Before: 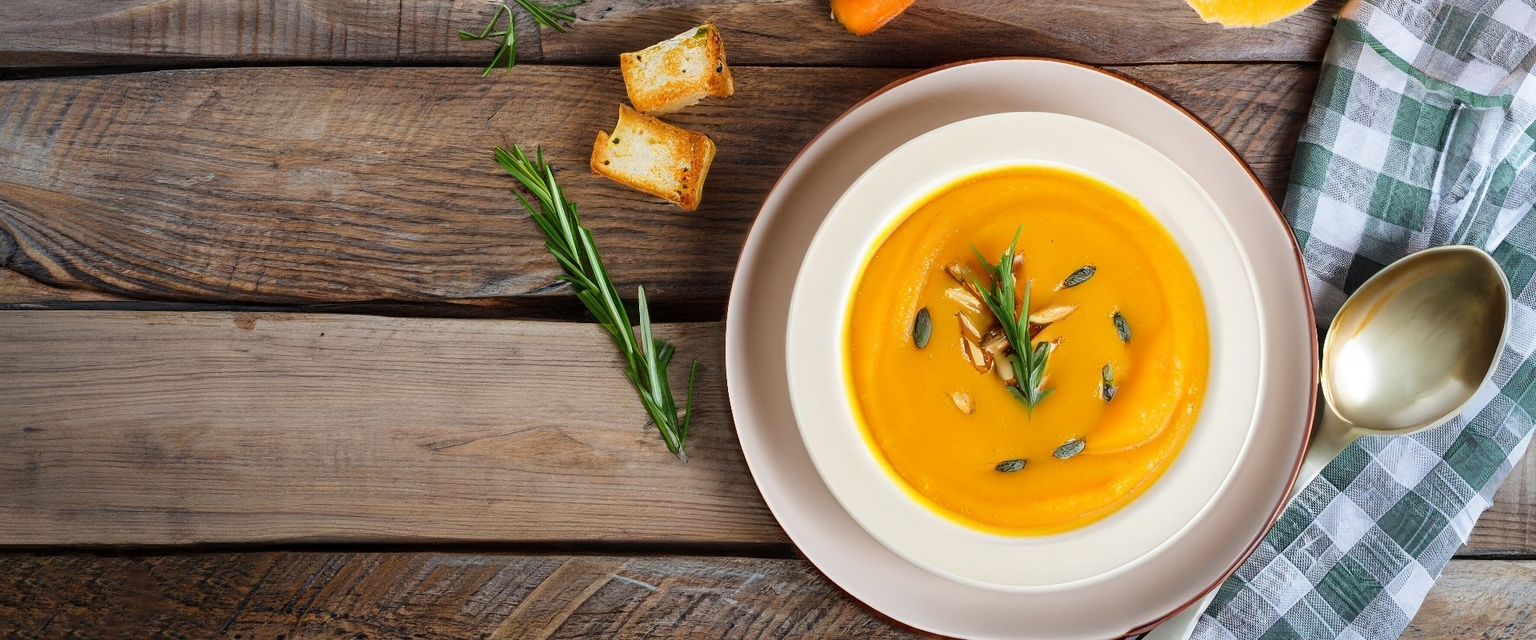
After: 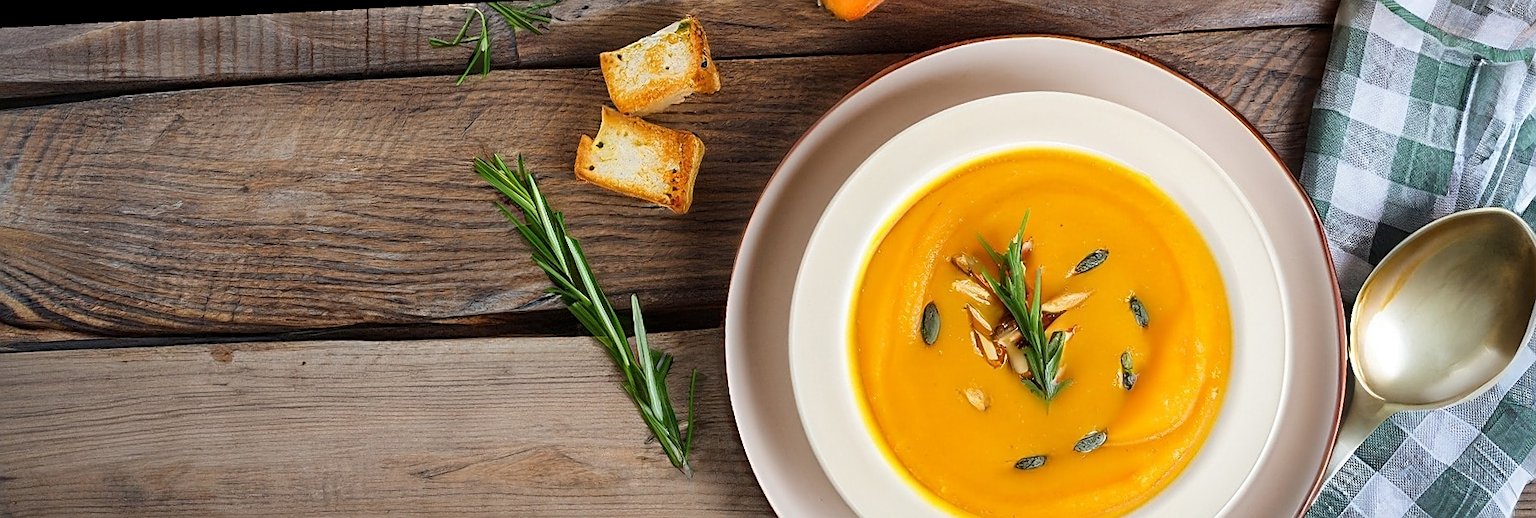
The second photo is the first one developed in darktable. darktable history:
crop: bottom 19.644%
sharpen: on, module defaults
exposure: exposure 0 EV, compensate highlight preservation false
rotate and perspective: rotation -3°, crop left 0.031, crop right 0.968, crop top 0.07, crop bottom 0.93
